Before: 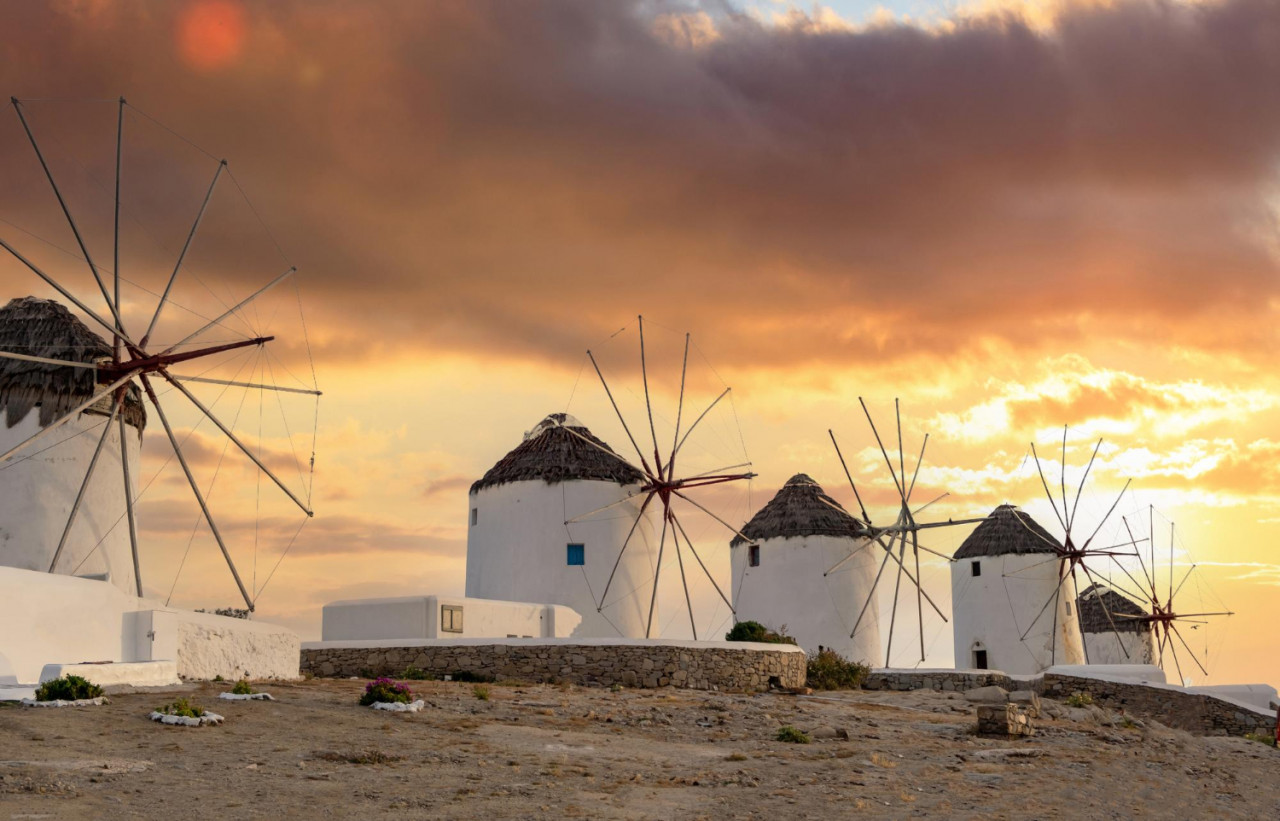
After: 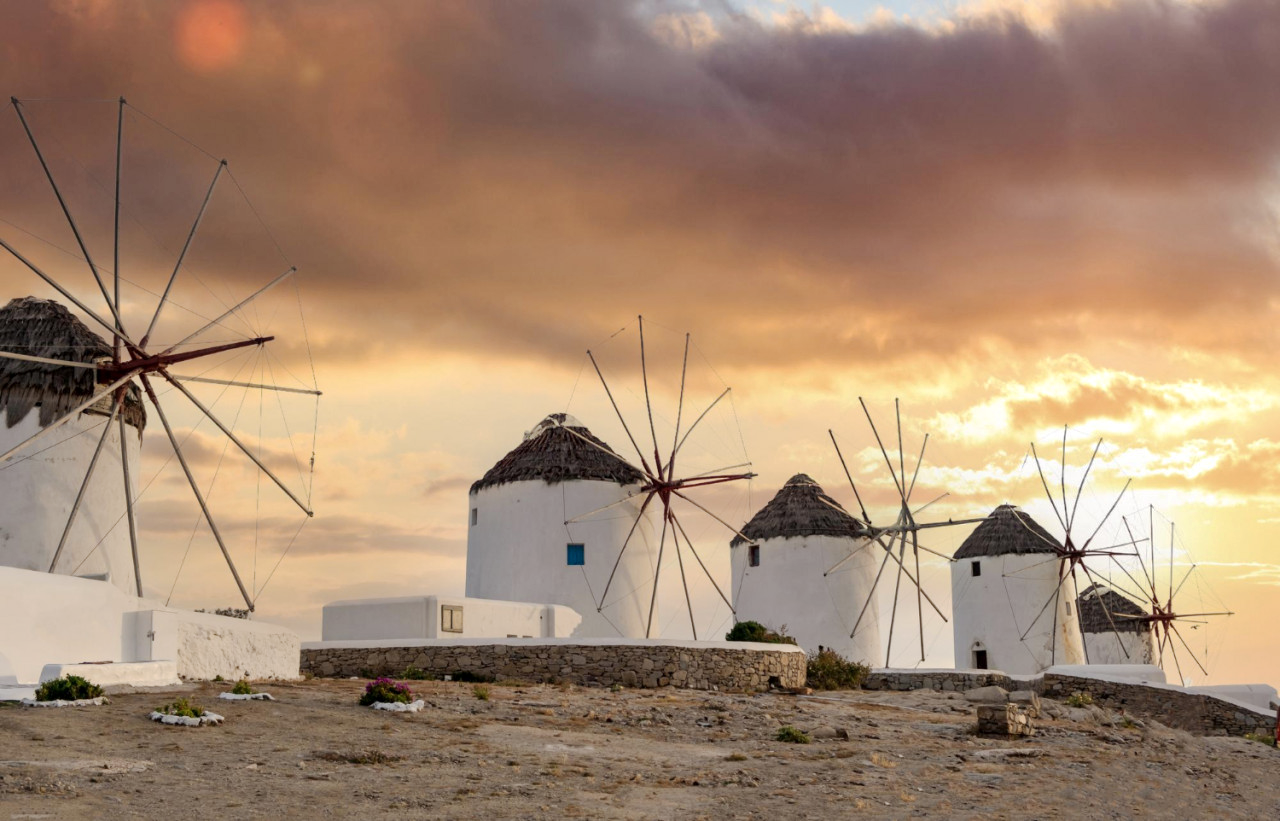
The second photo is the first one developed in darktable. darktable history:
color zones: curves: ch1 [(0, 0.469) (0.01, 0.469) (0.12, 0.446) (0.248, 0.469) (0.5, 0.5) (0.748, 0.5) (0.99, 0.469) (1, 0.469)]
local contrast: mode bilateral grid, contrast 20, coarseness 50, detail 119%, midtone range 0.2
base curve: curves: ch0 [(0, 0) (0.262, 0.32) (0.722, 0.705) (1, 1)], preserve colors none
exposure: compensate exposure bias true, compensate highlight preservation false
